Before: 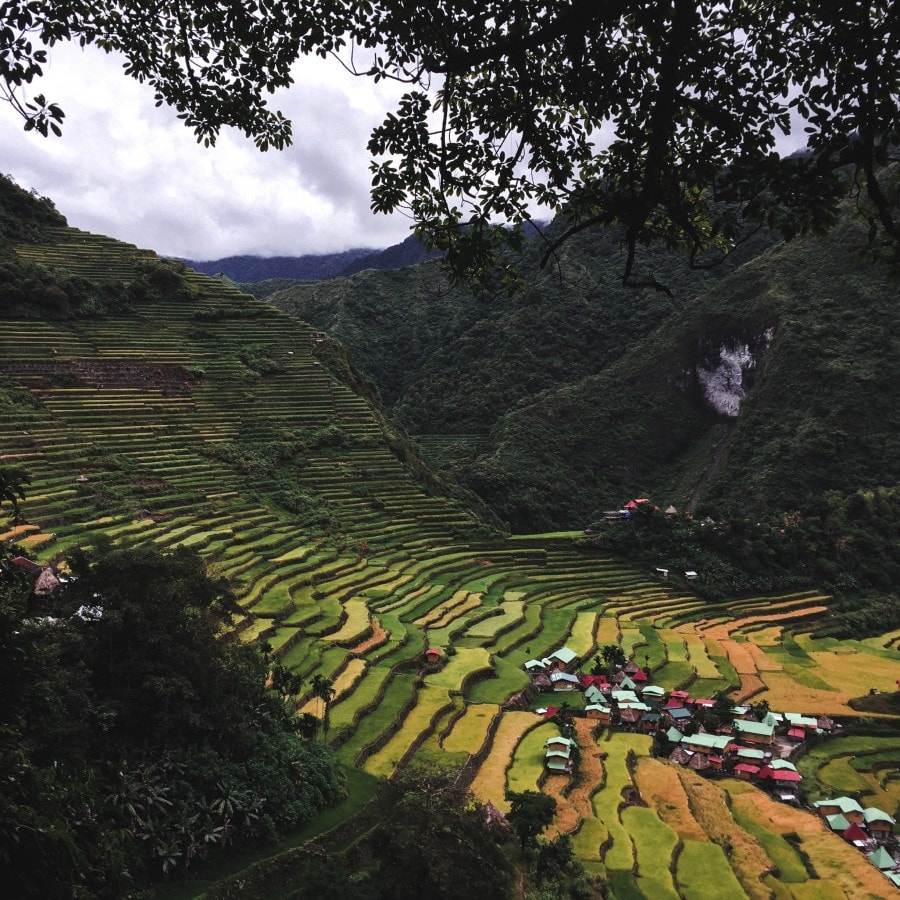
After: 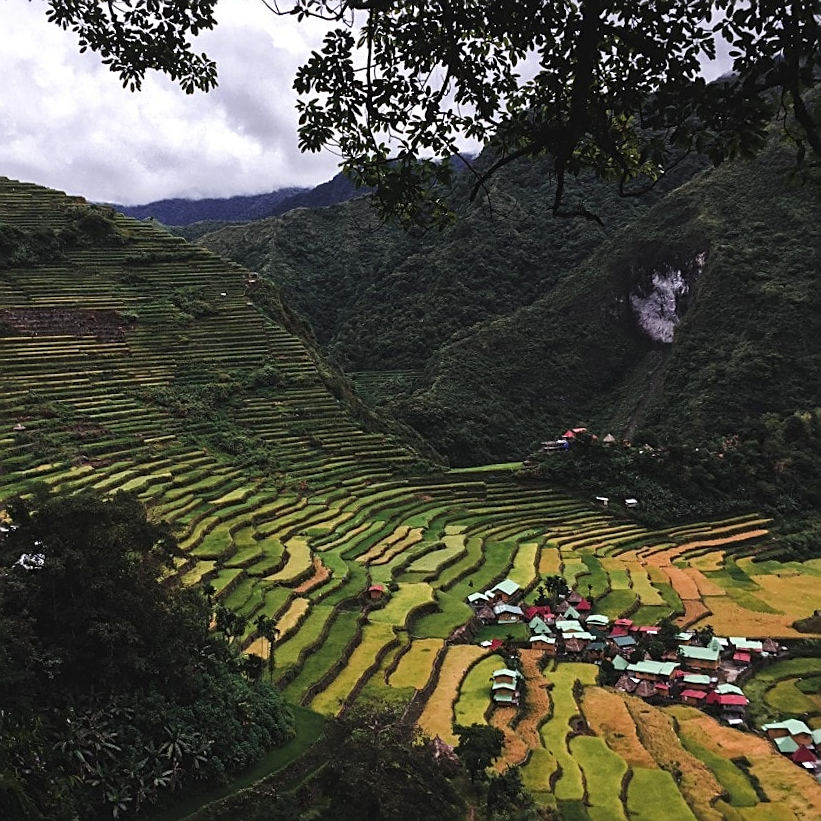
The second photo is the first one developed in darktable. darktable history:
sharpen: on, module defaults
crop and rotate: angle 1.96°, left 5.673%, top 5.673%
